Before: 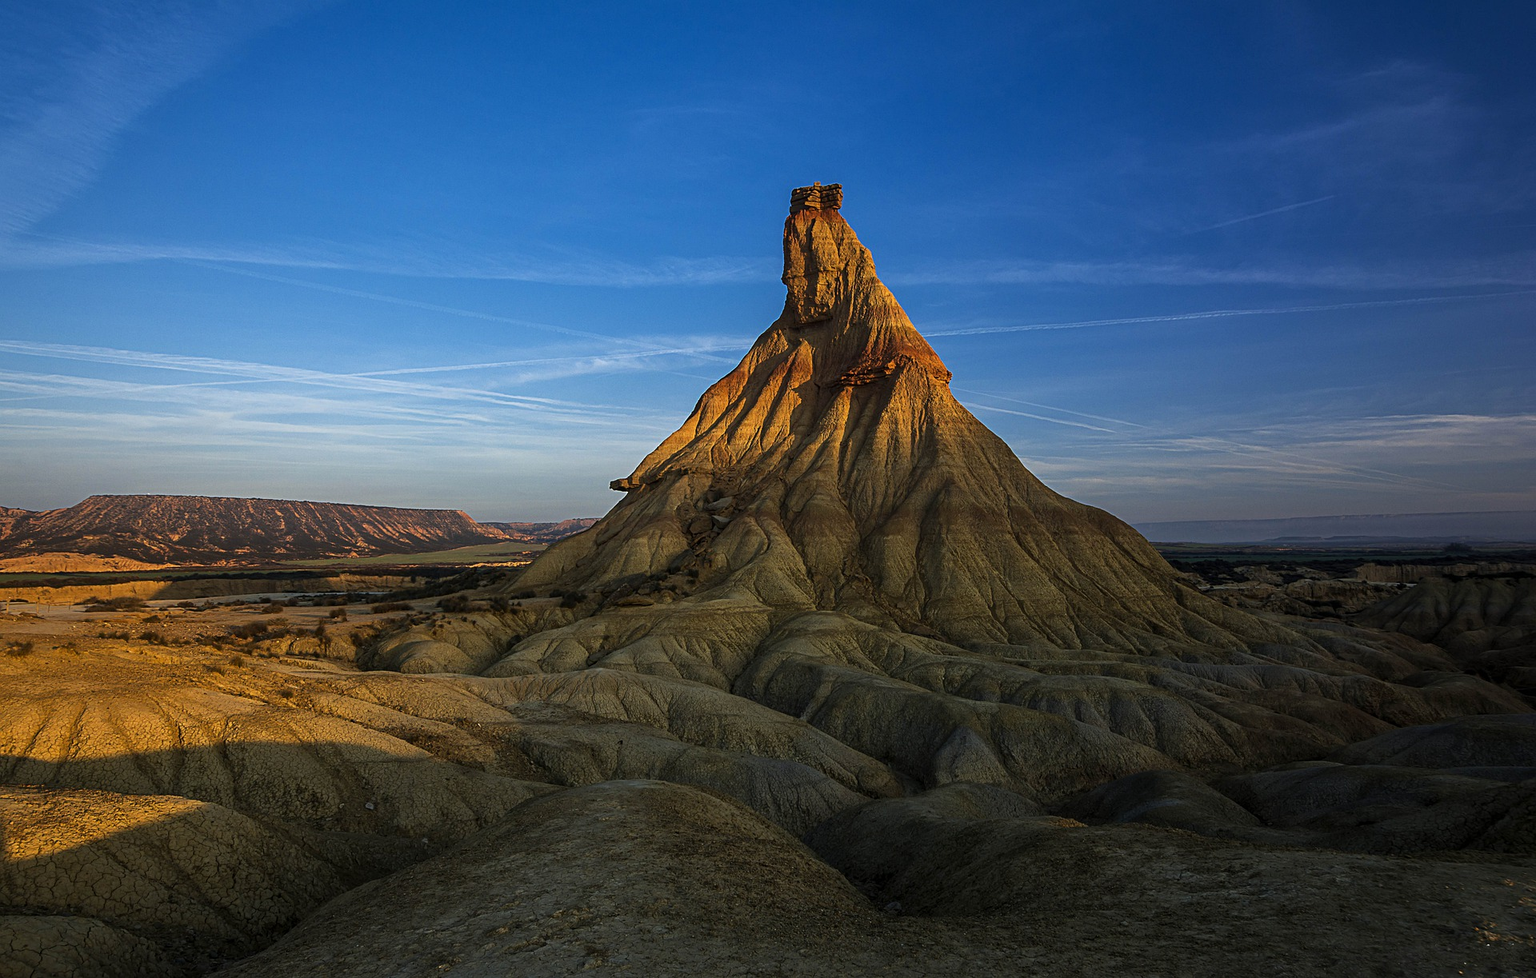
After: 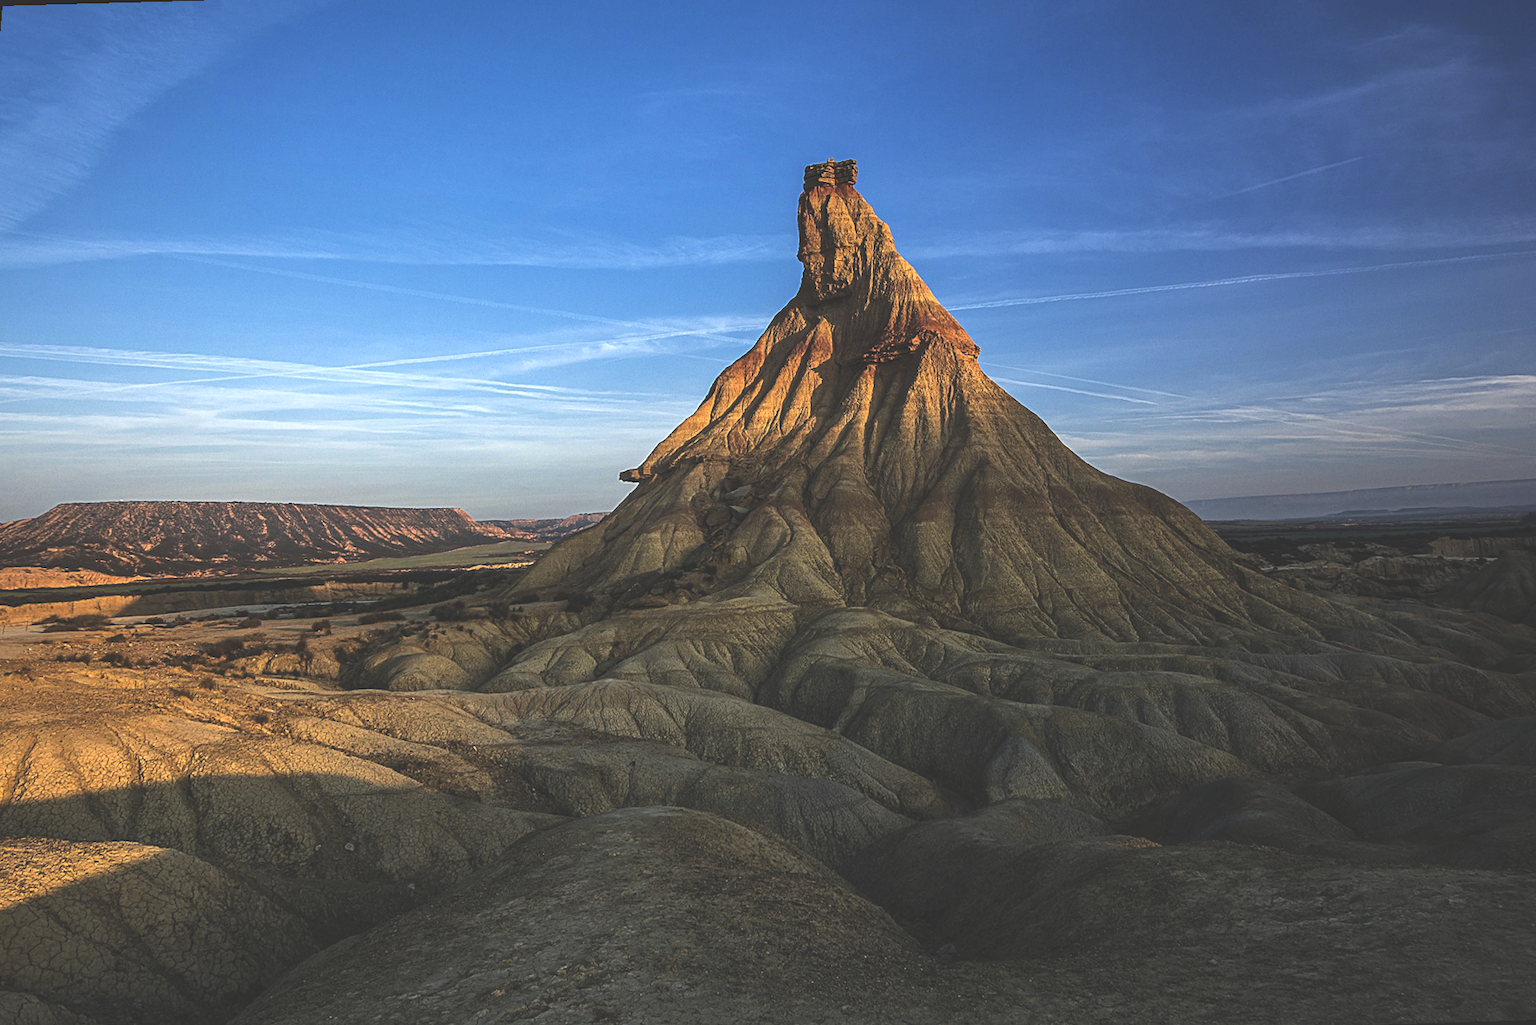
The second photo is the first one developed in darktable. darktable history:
exposure: black level correction -0.041, exposure 0.064 EV, compensate highlight preservation false
local contrast: on, module defaults
tone equalizer: -8 EV -0.417 EV, -7 EV -0.389 EV, -6 EV -0.333 EV, -5 EV -0.222 EV, -3 EV 0.222 EV, -2 EV 0.333 EV, -1 EV 0.389 EV, +0 EV 0.417 EV, edges refinement/feathering 500, mask exposure compensation -1.57 EV, preserve details no
rotate and perspective: rotation -1.68°, lens shift (vertical) -0.146, crop left 0.049, crop right 0.912, crop top 0.032, crop bottom 0.96
